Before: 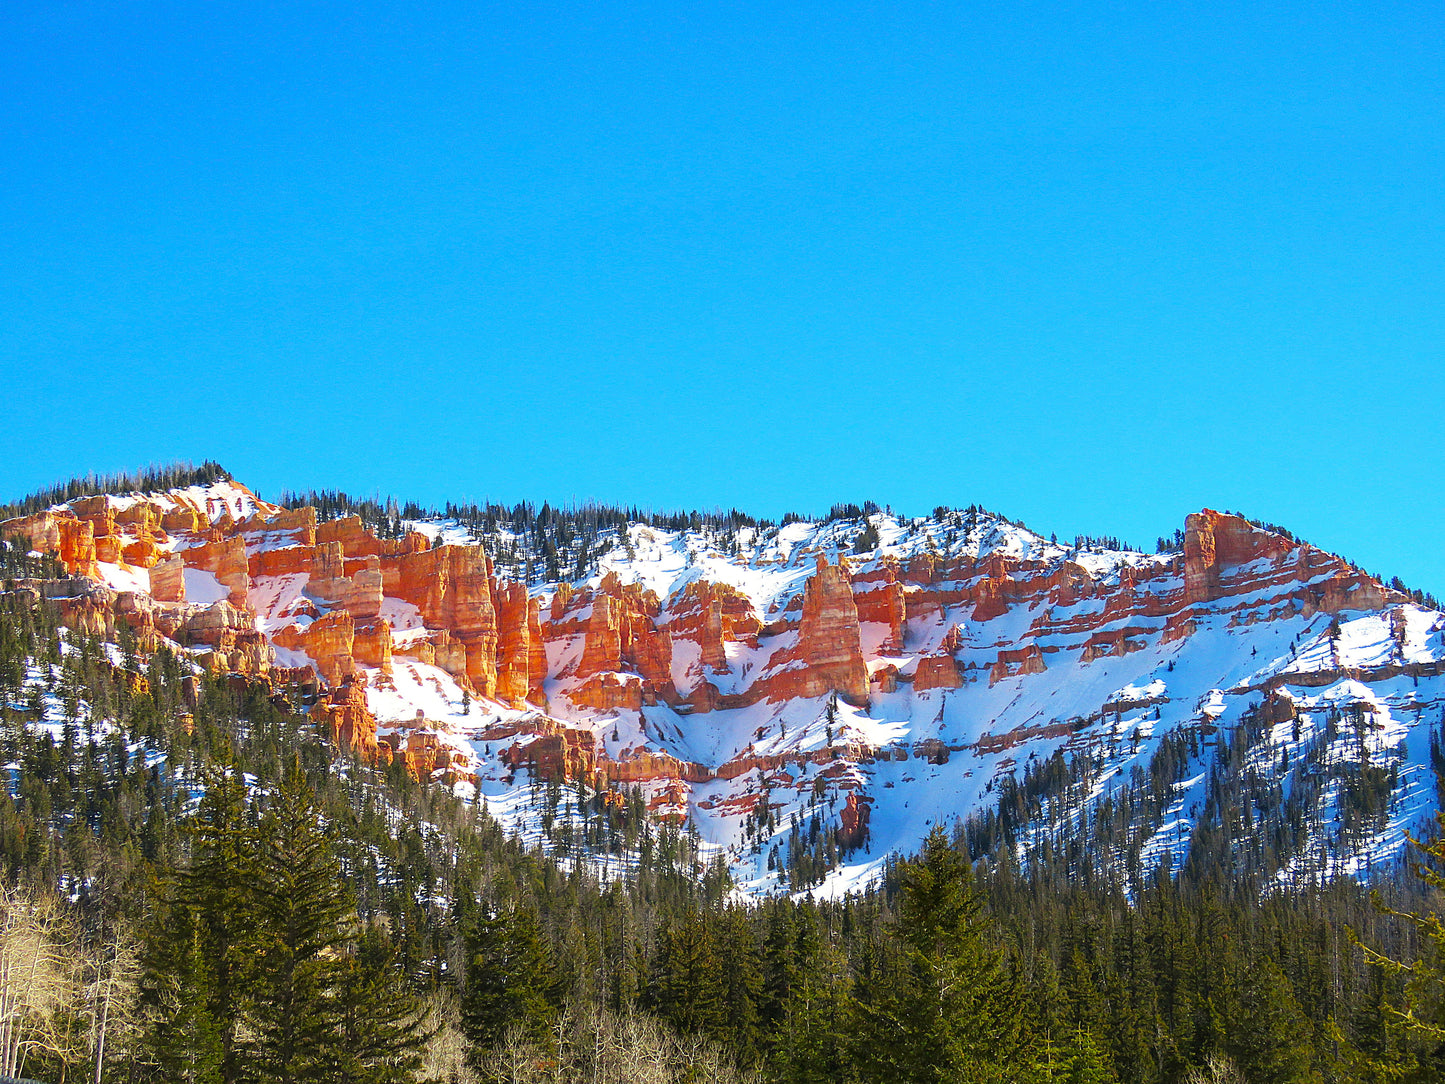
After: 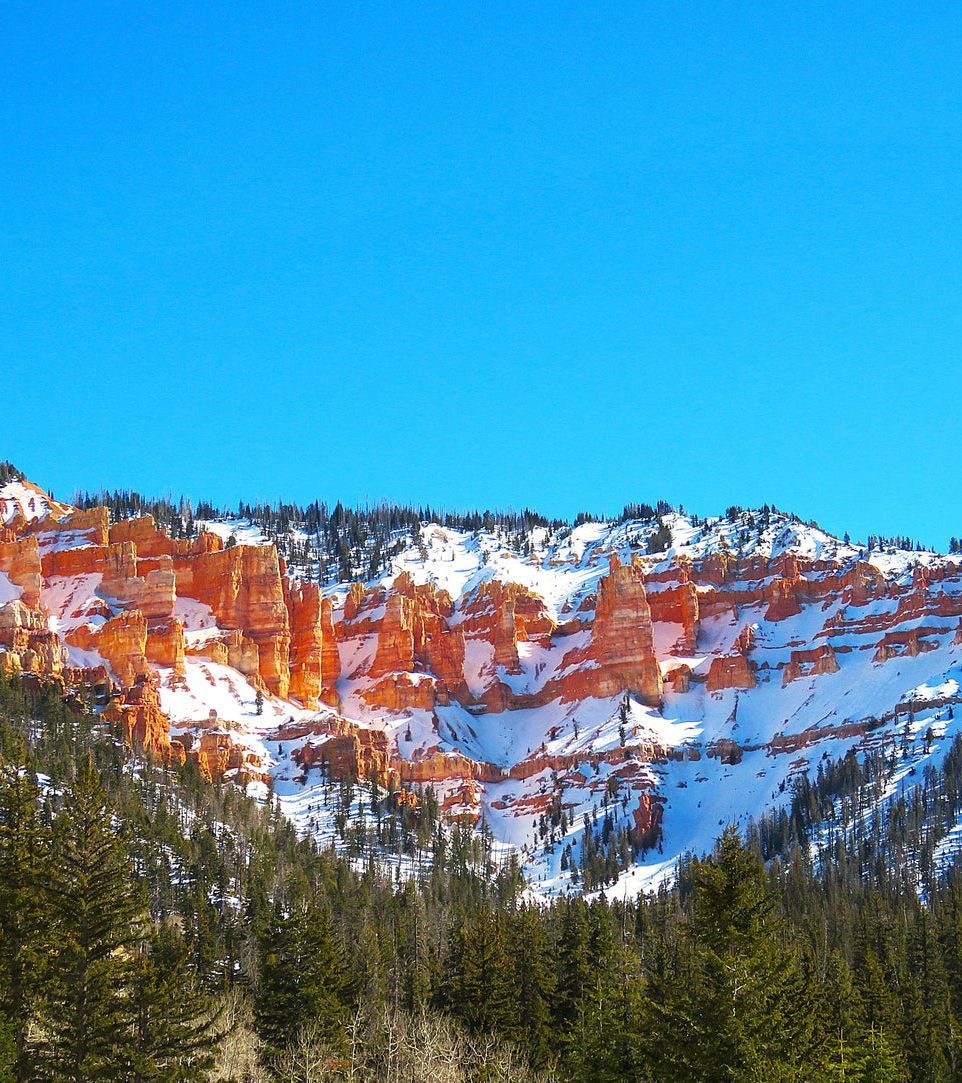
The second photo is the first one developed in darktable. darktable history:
crop and rotate: left 14.384%, right 18.979%
